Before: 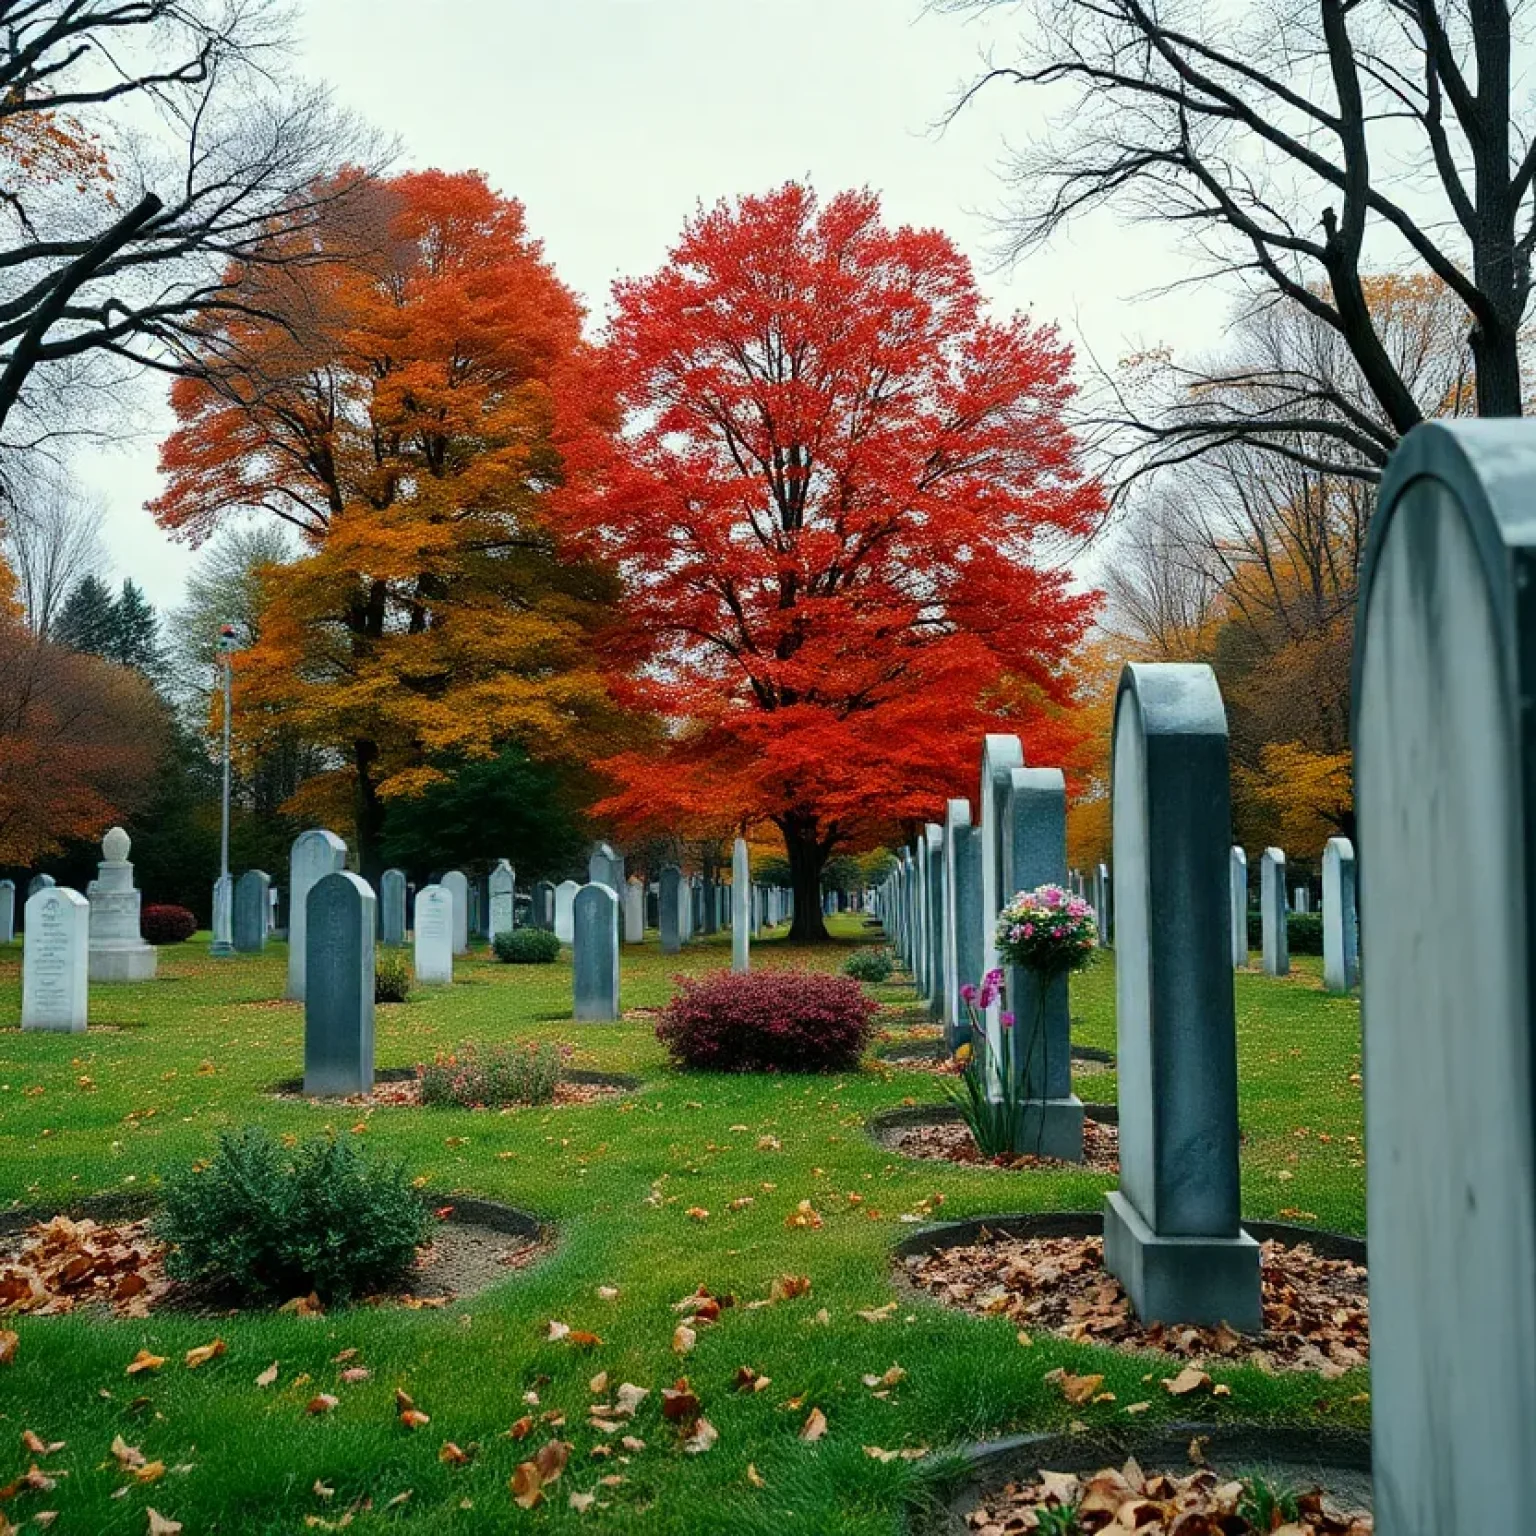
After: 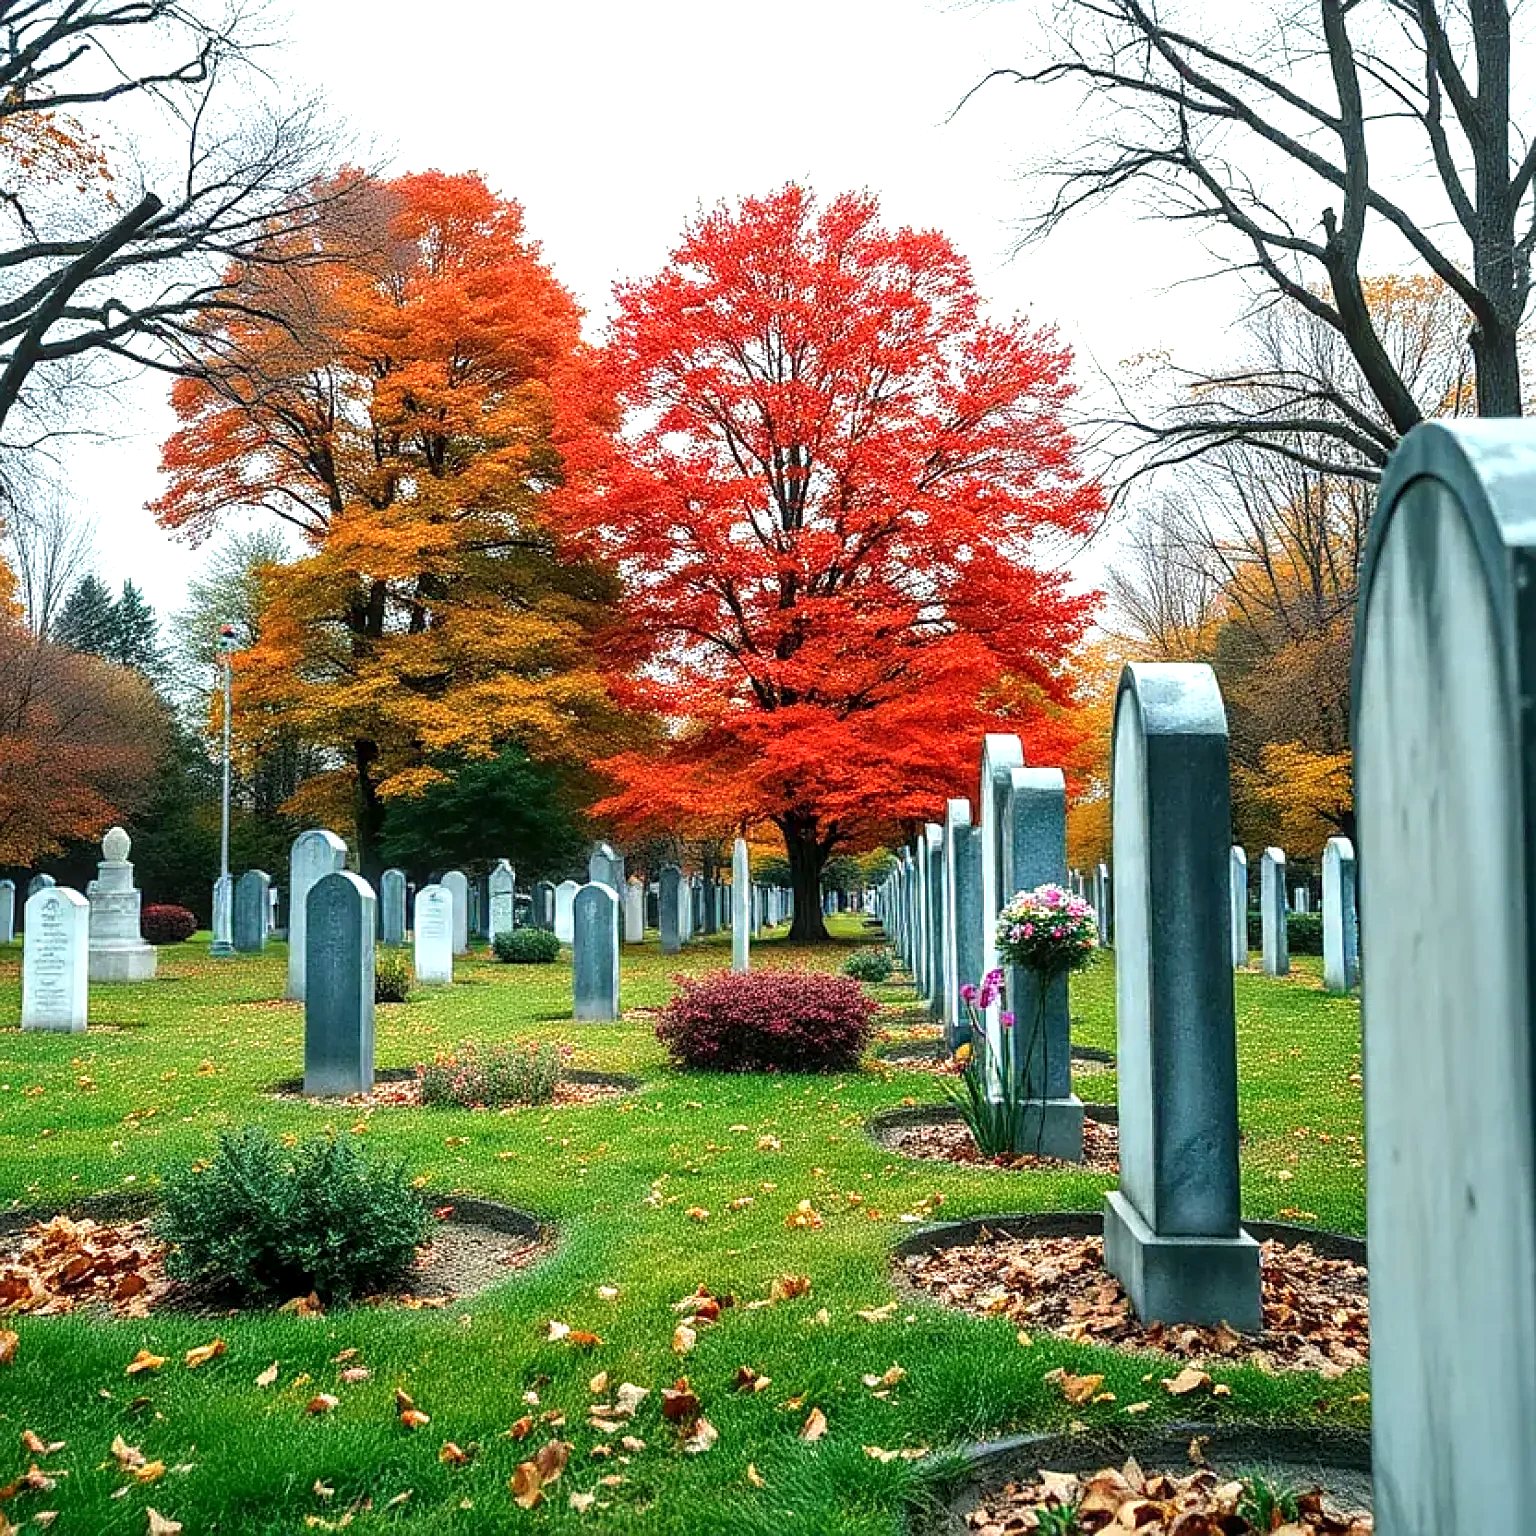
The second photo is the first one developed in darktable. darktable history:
local contrast: highlights 55%, shadows 52%, detail 130%, midtone range 0.452
exposure: black level correction 0, exposure 0.877 EV, compensate exposure bias true, compensate highlight preservation false
sharpen: on, module defaults
